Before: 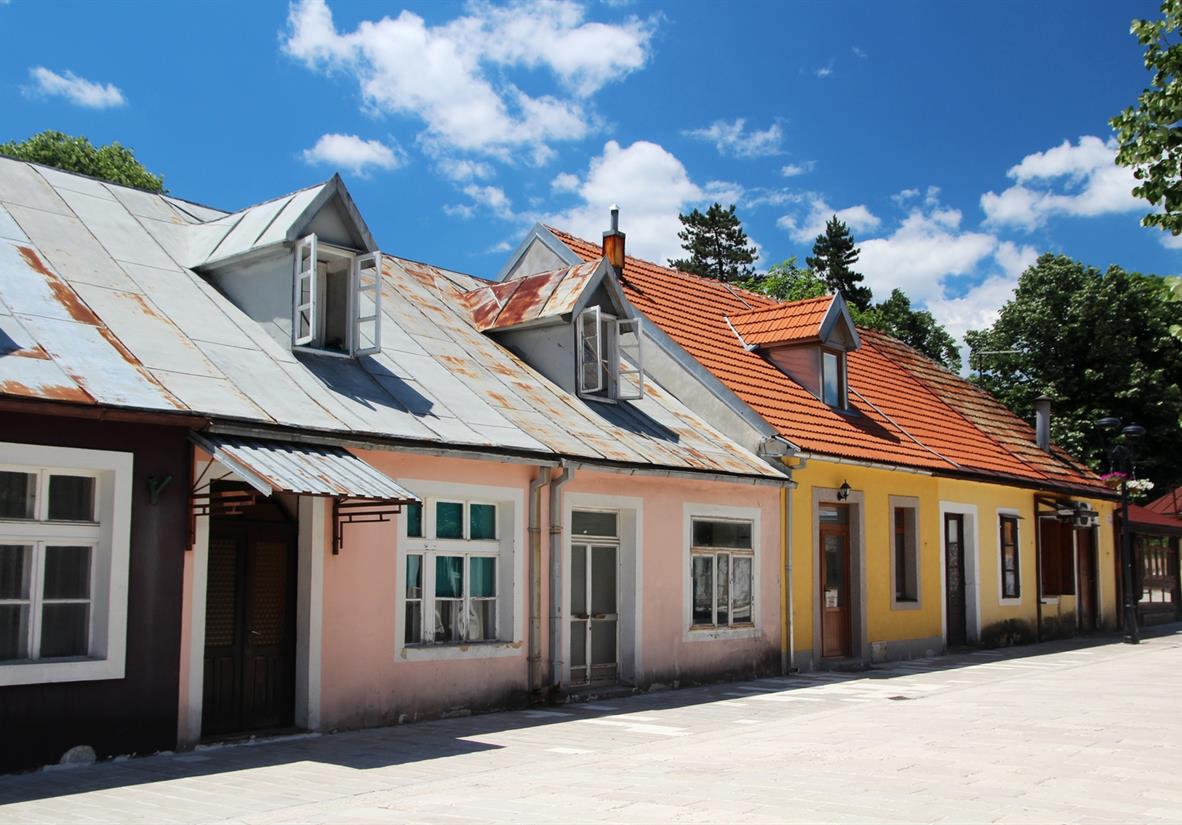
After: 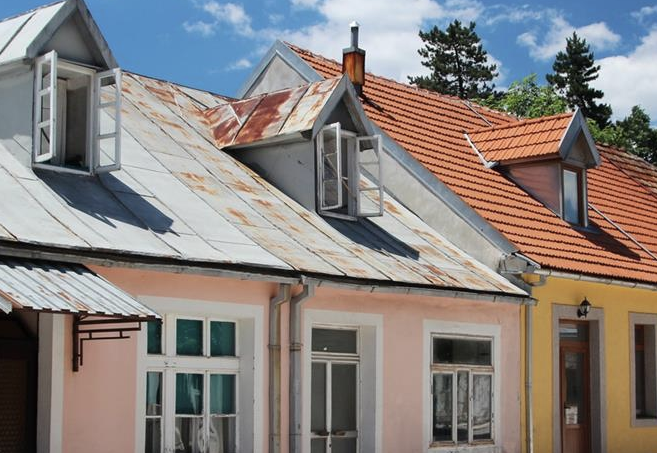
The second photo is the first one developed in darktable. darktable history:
crop and rotate: left 21.999%, top 22.294%, right 22.387%, bottom 22.7%
color correction: highlights b* 0.047, saturation 0.809
